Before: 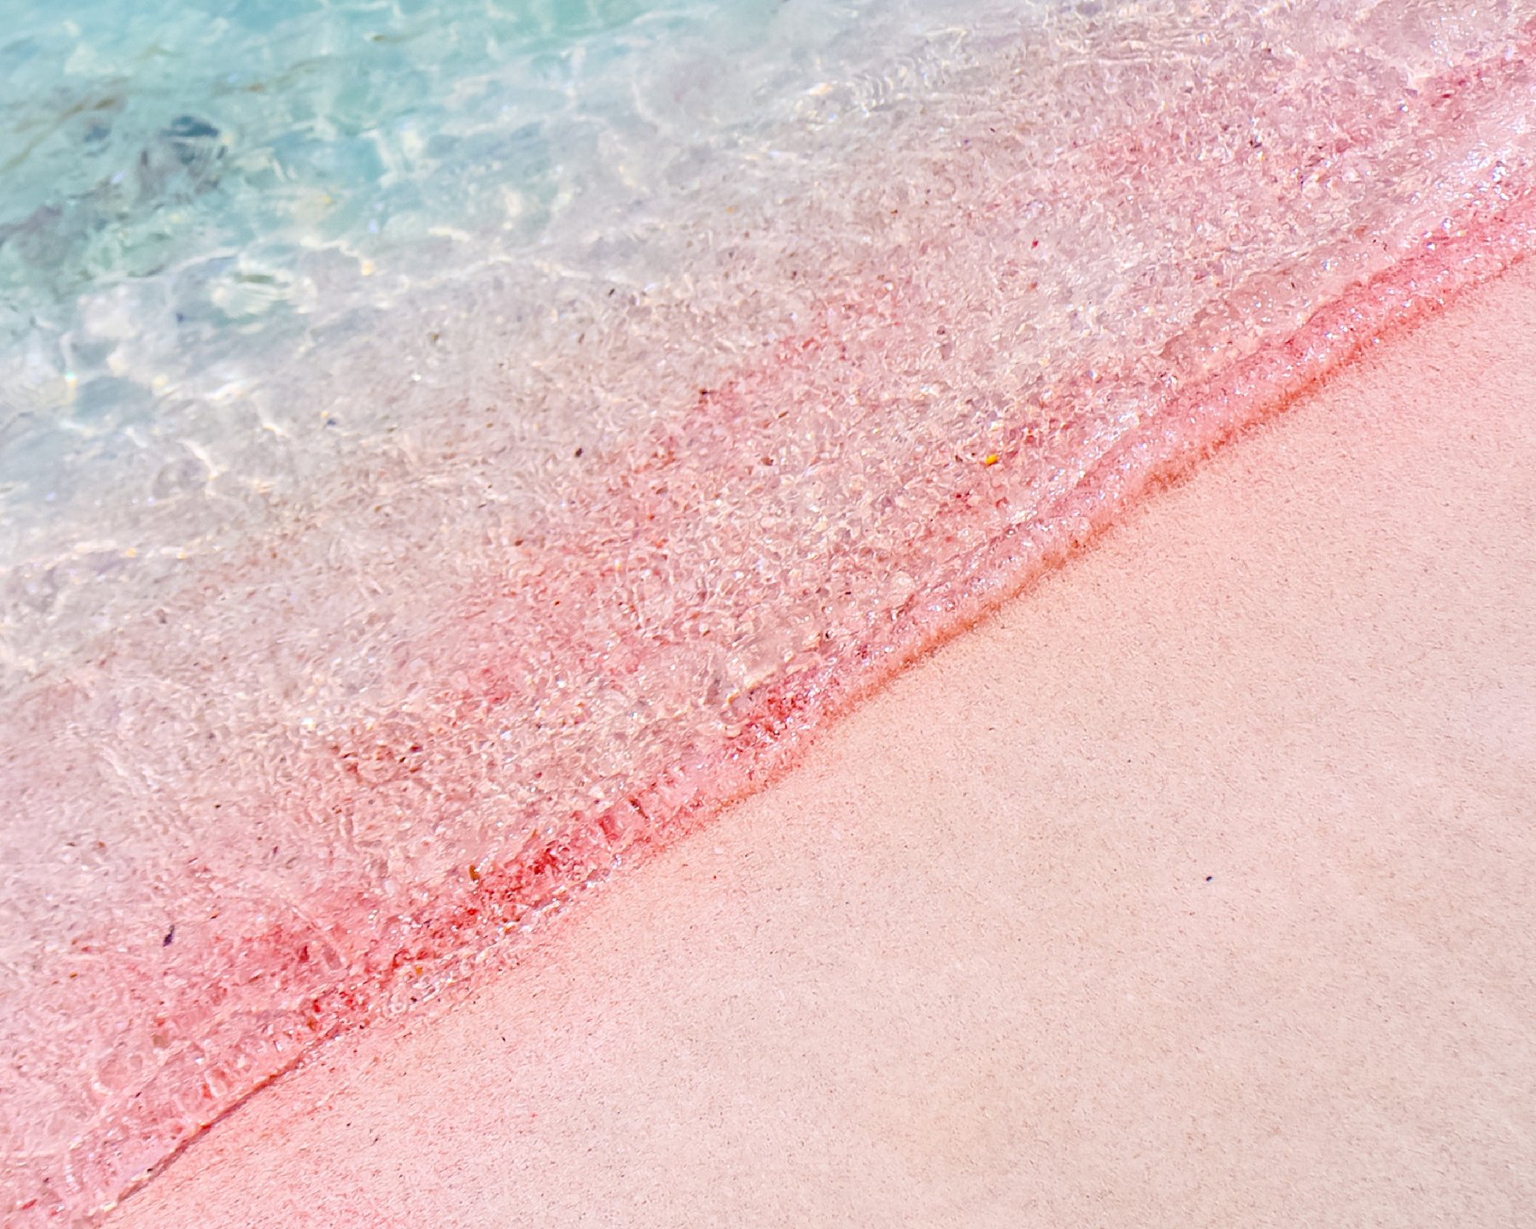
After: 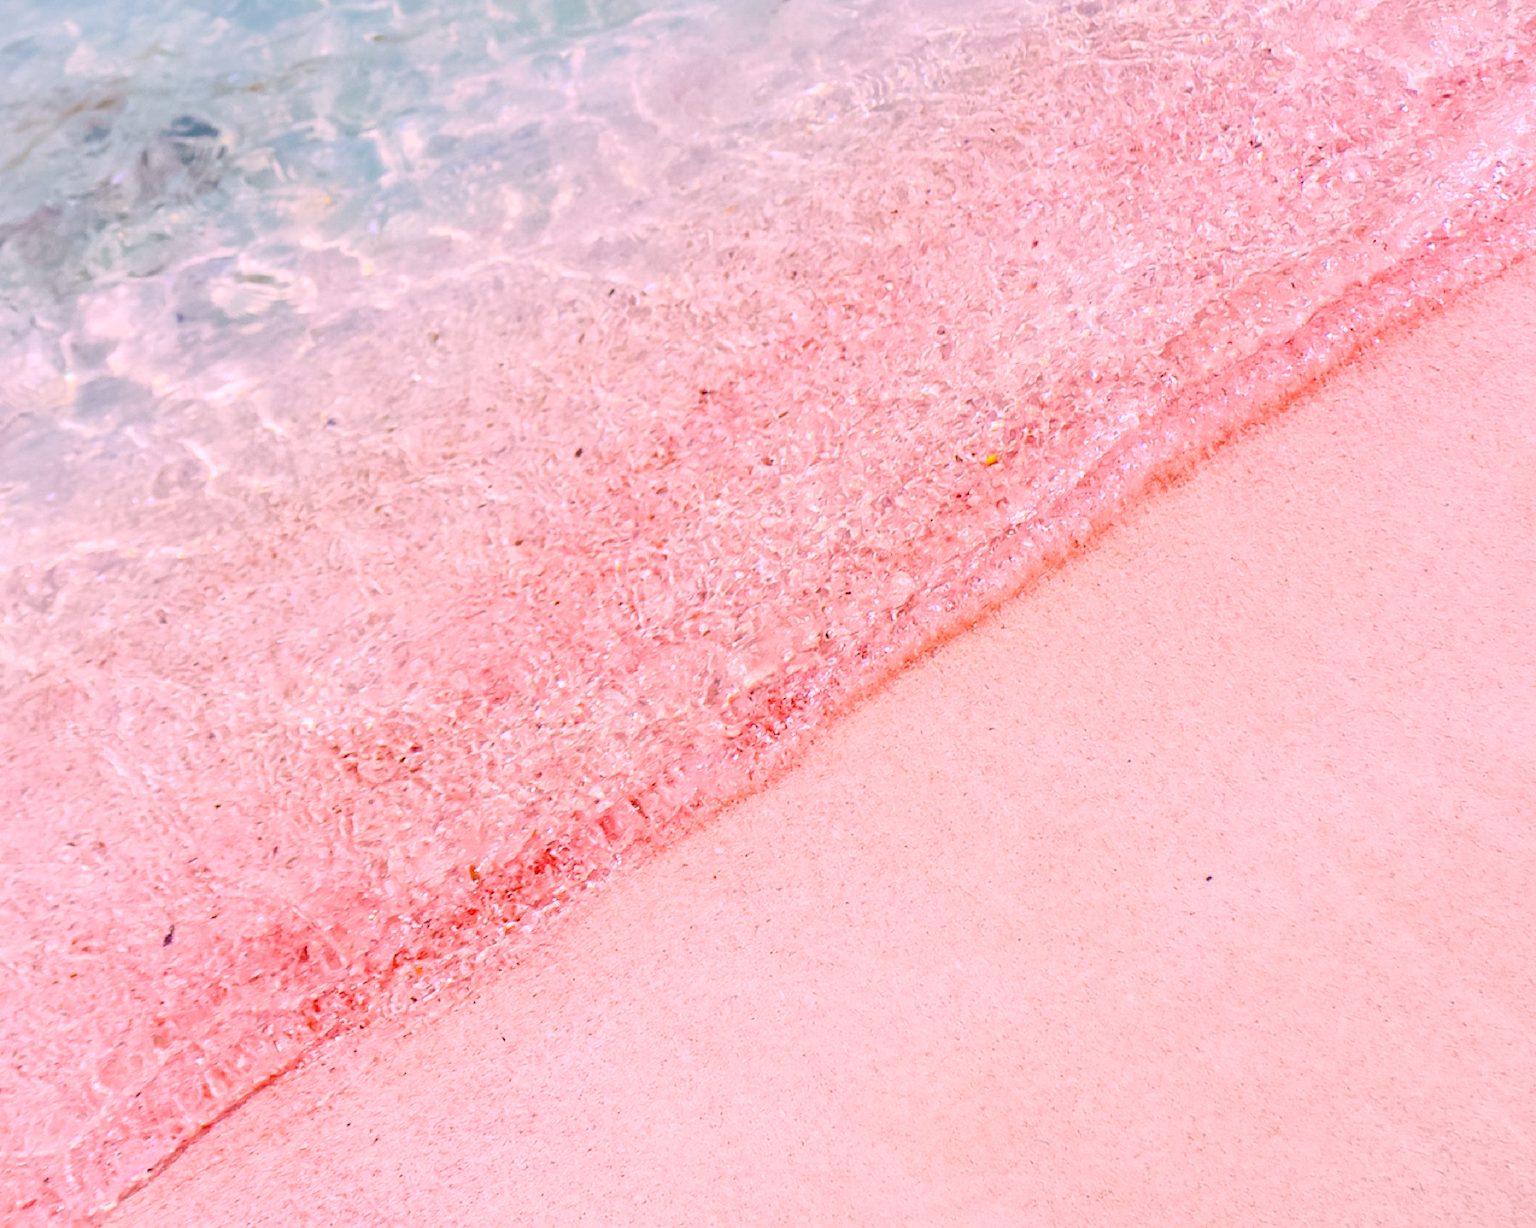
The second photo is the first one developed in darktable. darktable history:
color balance: mode lift, gamma, gain (sRGB), lift [1.04, 1, 1, 0.97], gamma [1.01, 1, 1, 0.97], gain [0.96, 1, 1, 0.97]
white balance: red 1.188, blue 1.11
